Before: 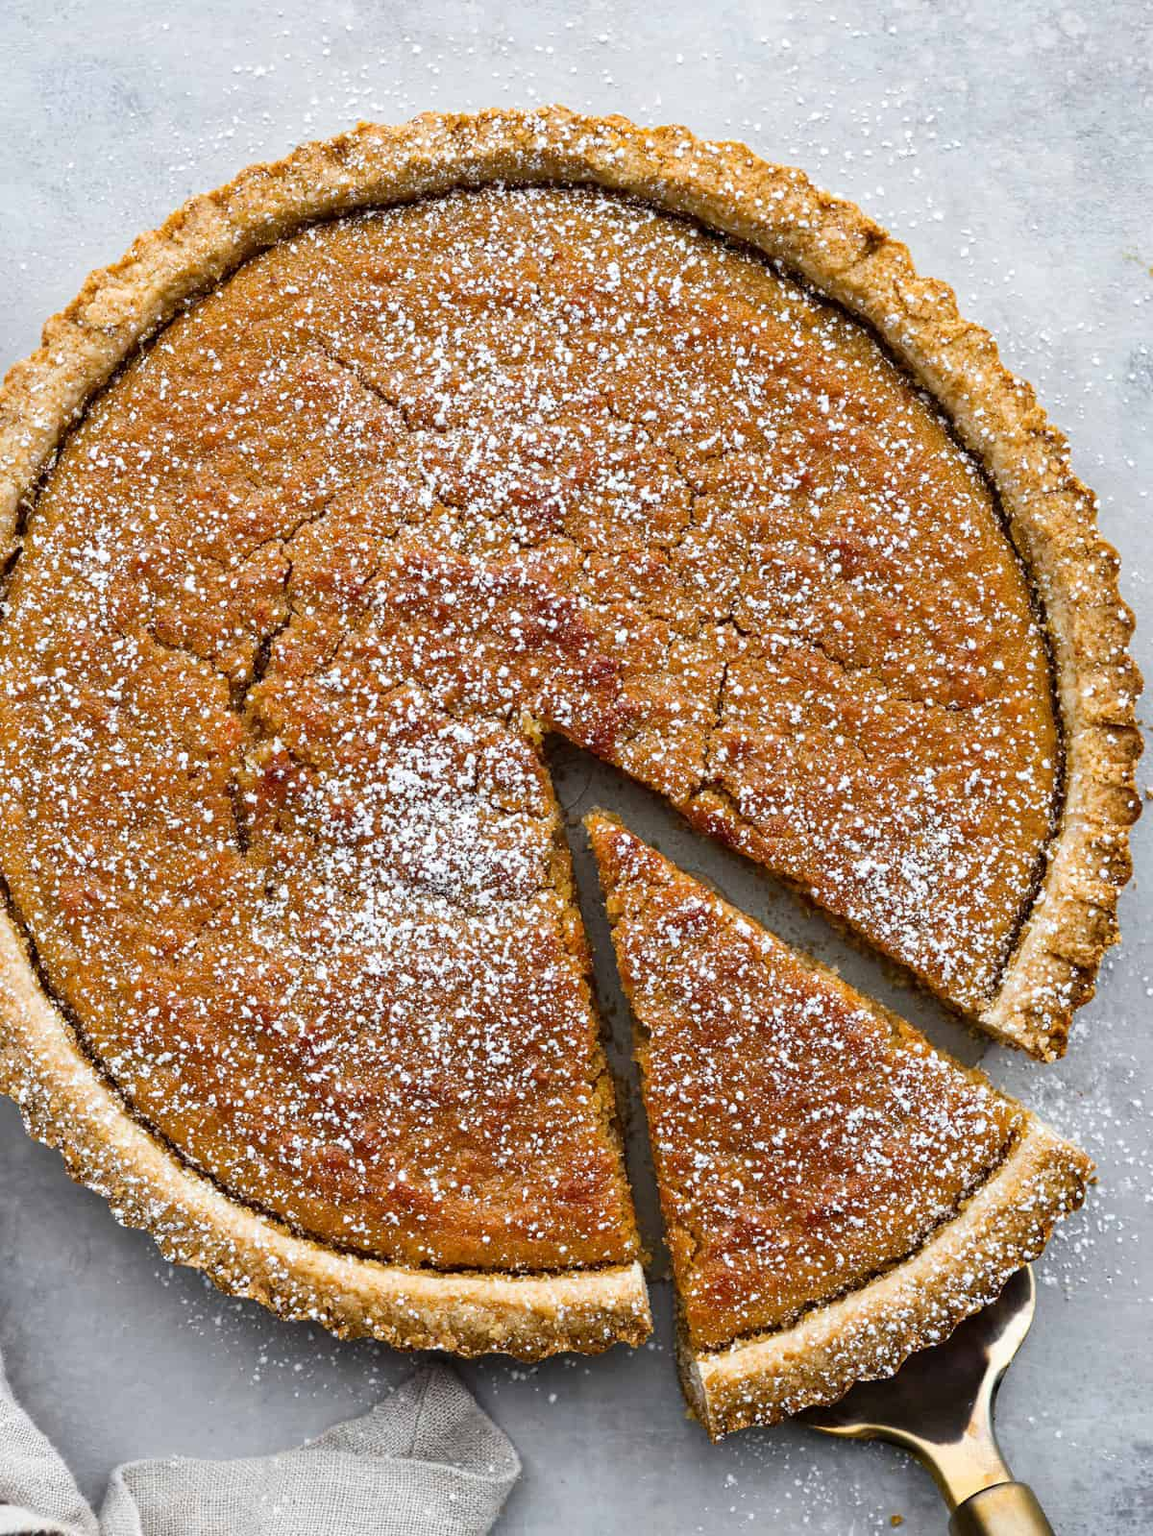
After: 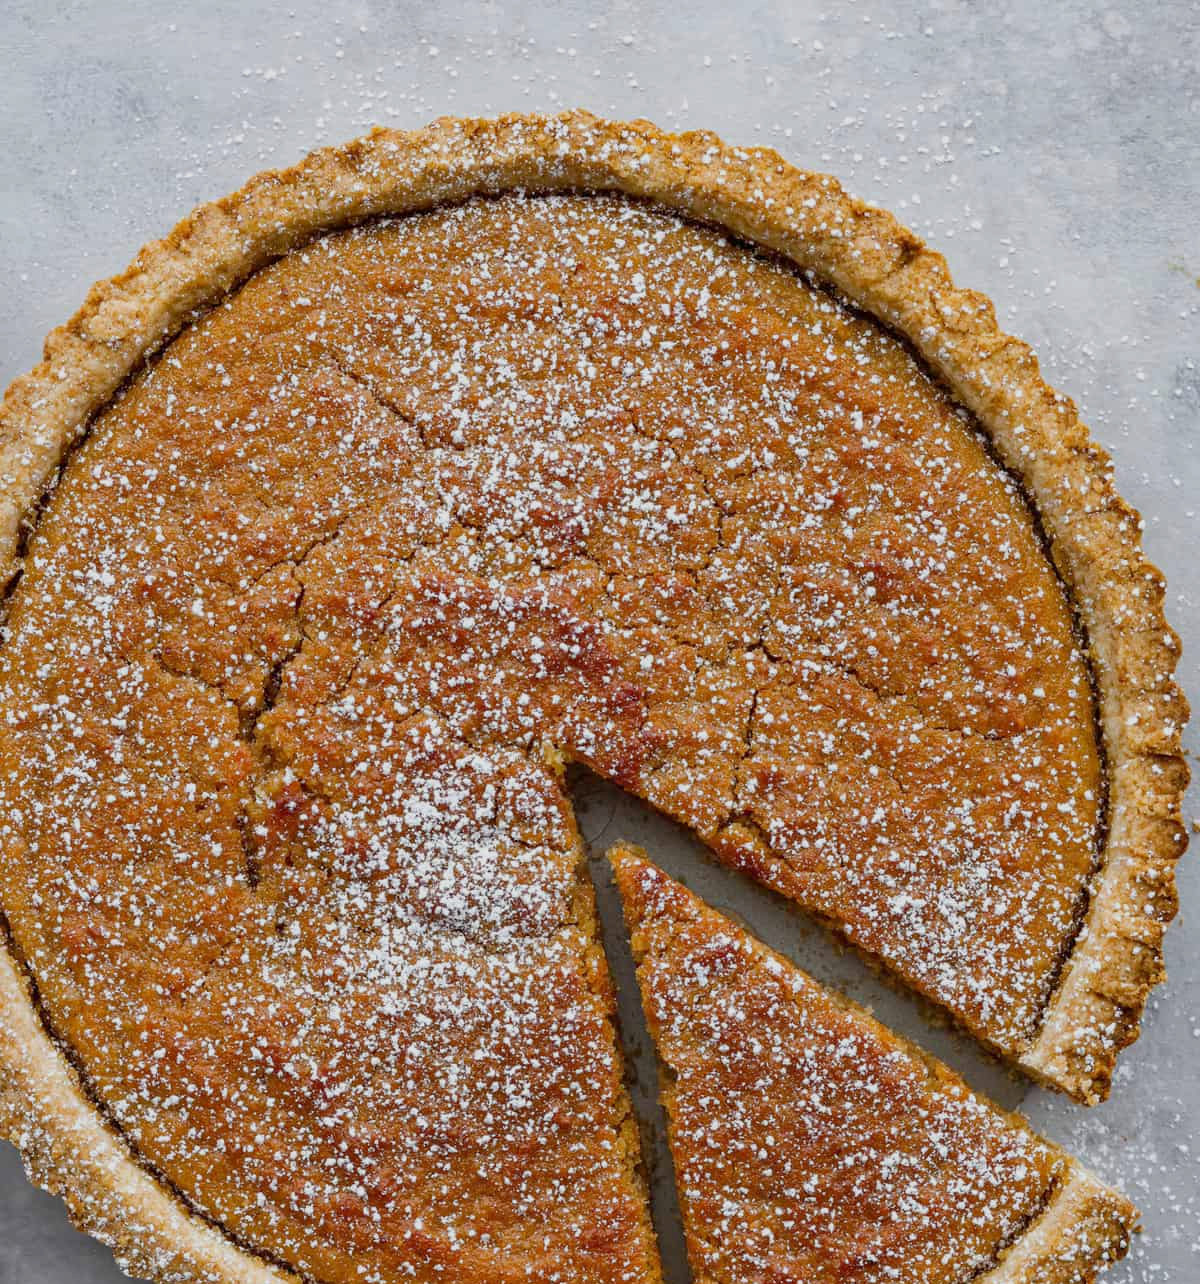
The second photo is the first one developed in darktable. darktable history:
tone equalizer: -8 EV 0.25 EV, -7 EV 0.417 EV, -6 EV 0.417 EV, -5 EV 0.25 EV, -3 EV -0.25 EV, -2 EV -0.417 EV, -1 EV -0.417 EV, +0 EV -0.25 EV, edges refinement/feathering 500, mask exposure compensation -1.57 EV, preserve details guided filter
crop: bottom 19.644%
